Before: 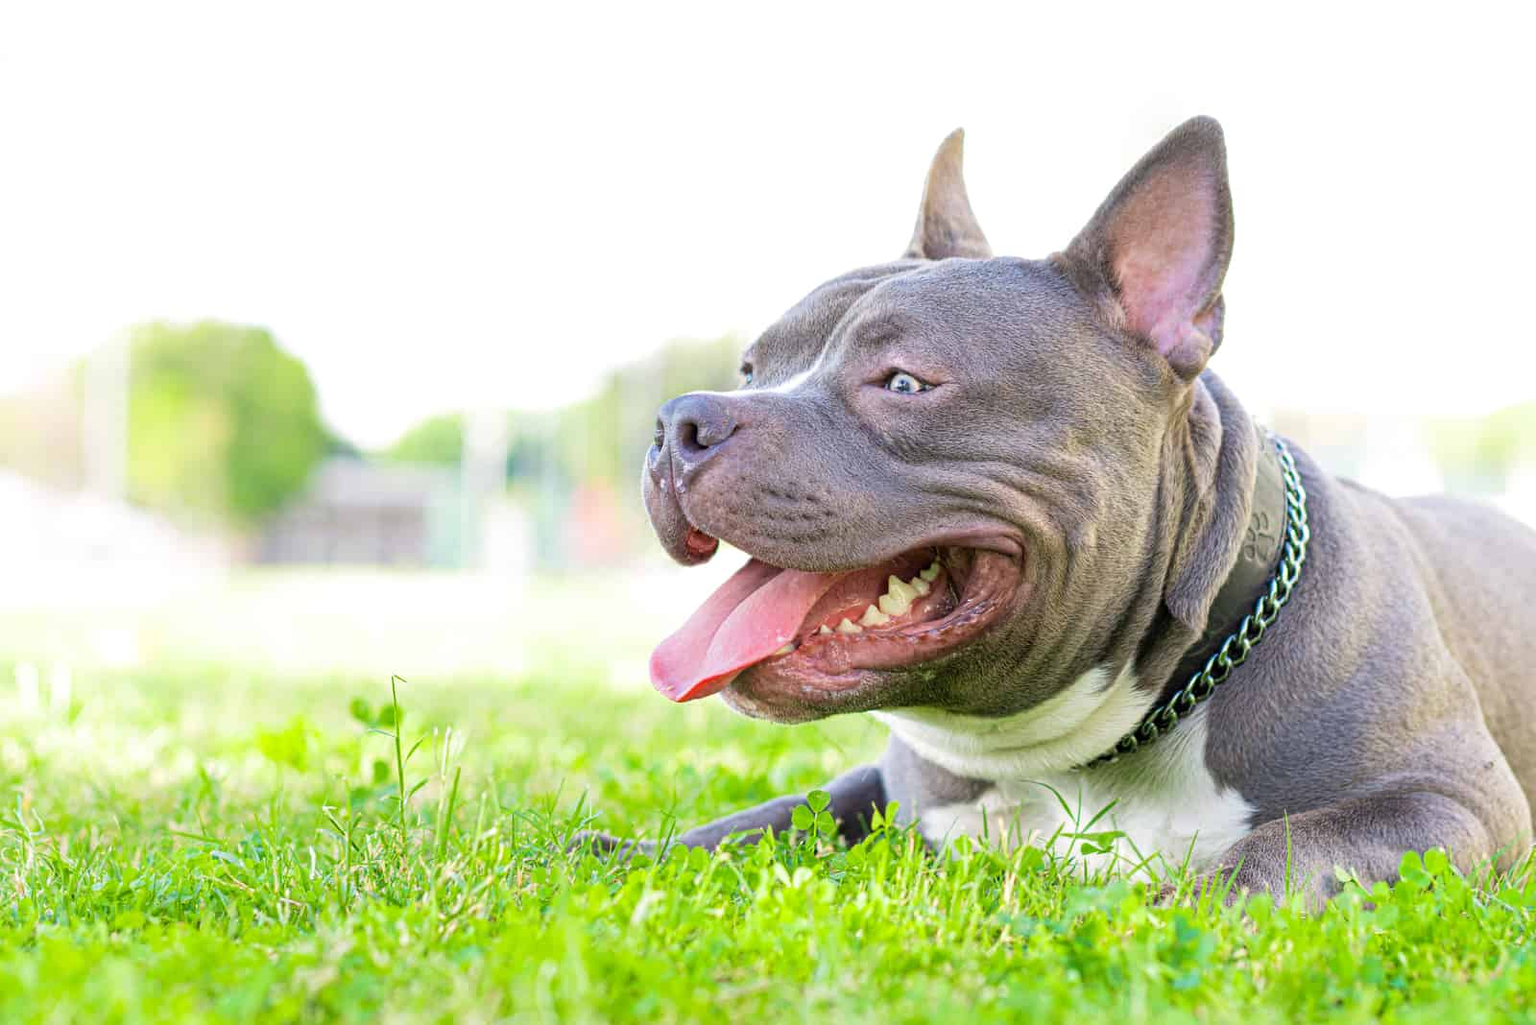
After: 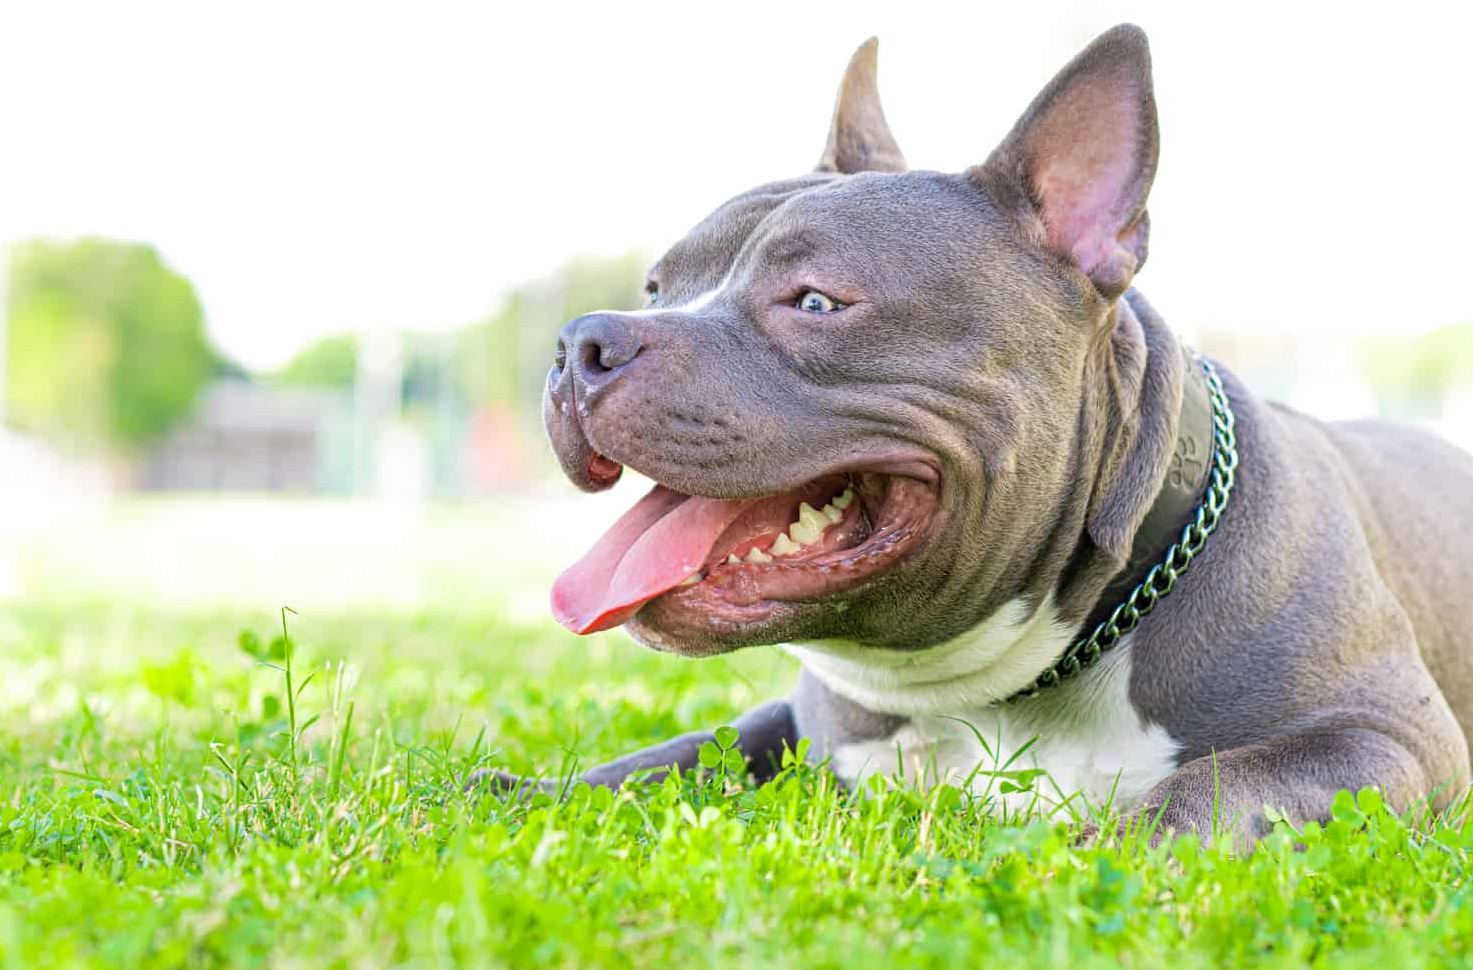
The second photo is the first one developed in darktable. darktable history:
crop and rotate: left 7.89%, top 9.165%
